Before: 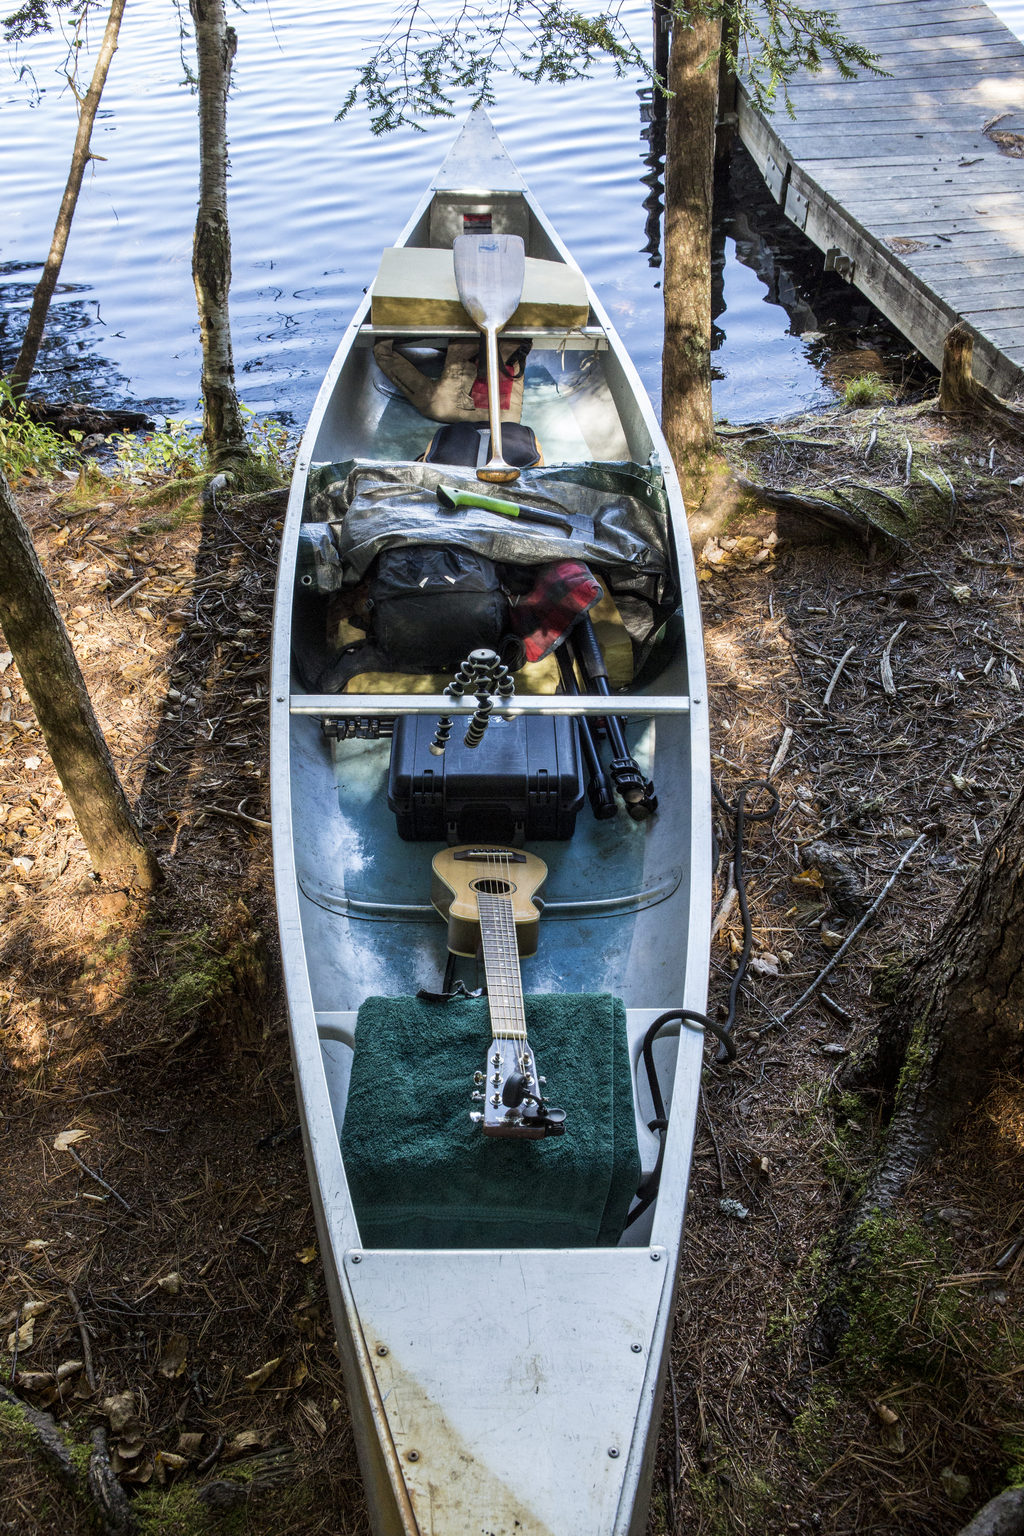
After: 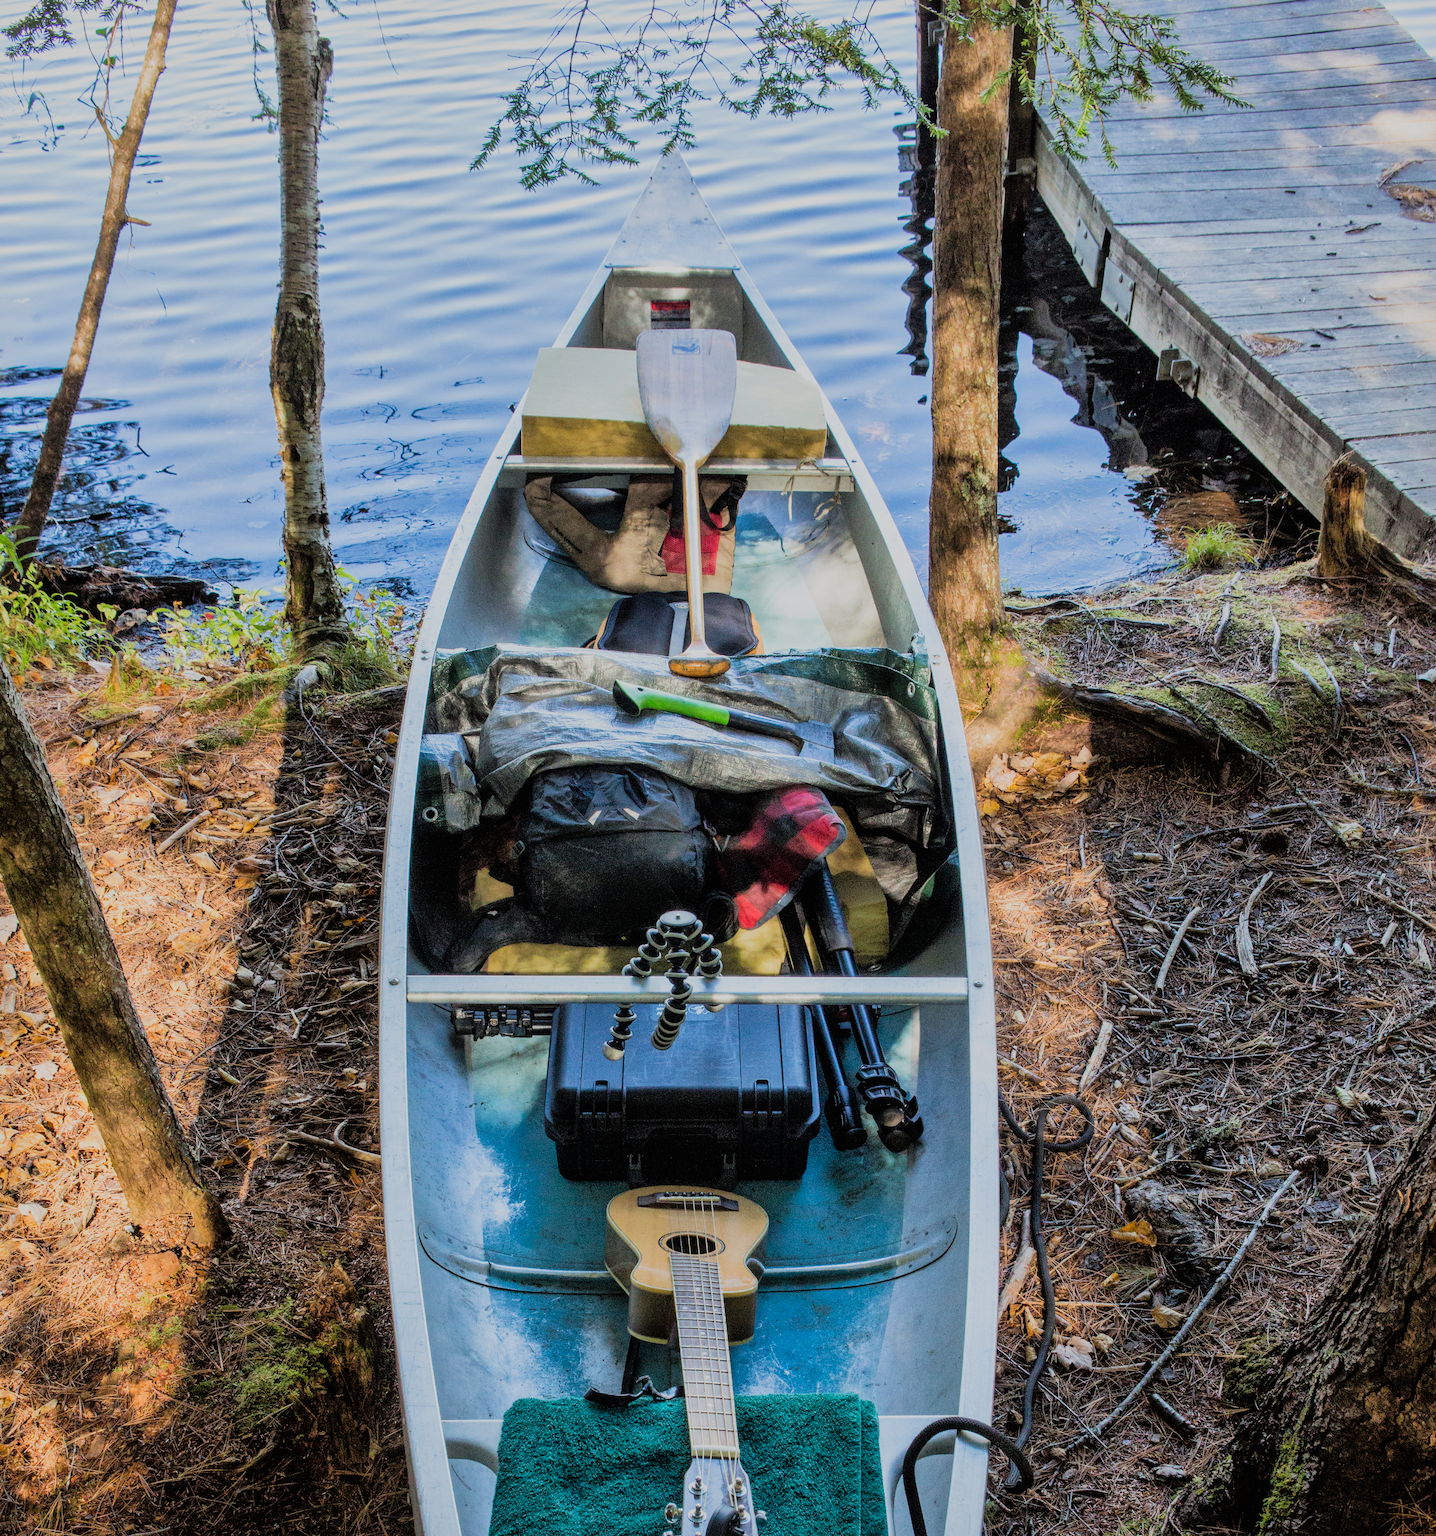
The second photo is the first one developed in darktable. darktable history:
contrast brightness saturation: contrast 0.072, brightness 0.077, saturation 0.183
filmic rgb: black relative exposure -7.65 EV, white relative exposure 4.56 EV, hardness 3.61
crop: bottom 28.719%
shadows and highlights: on, module defaults
